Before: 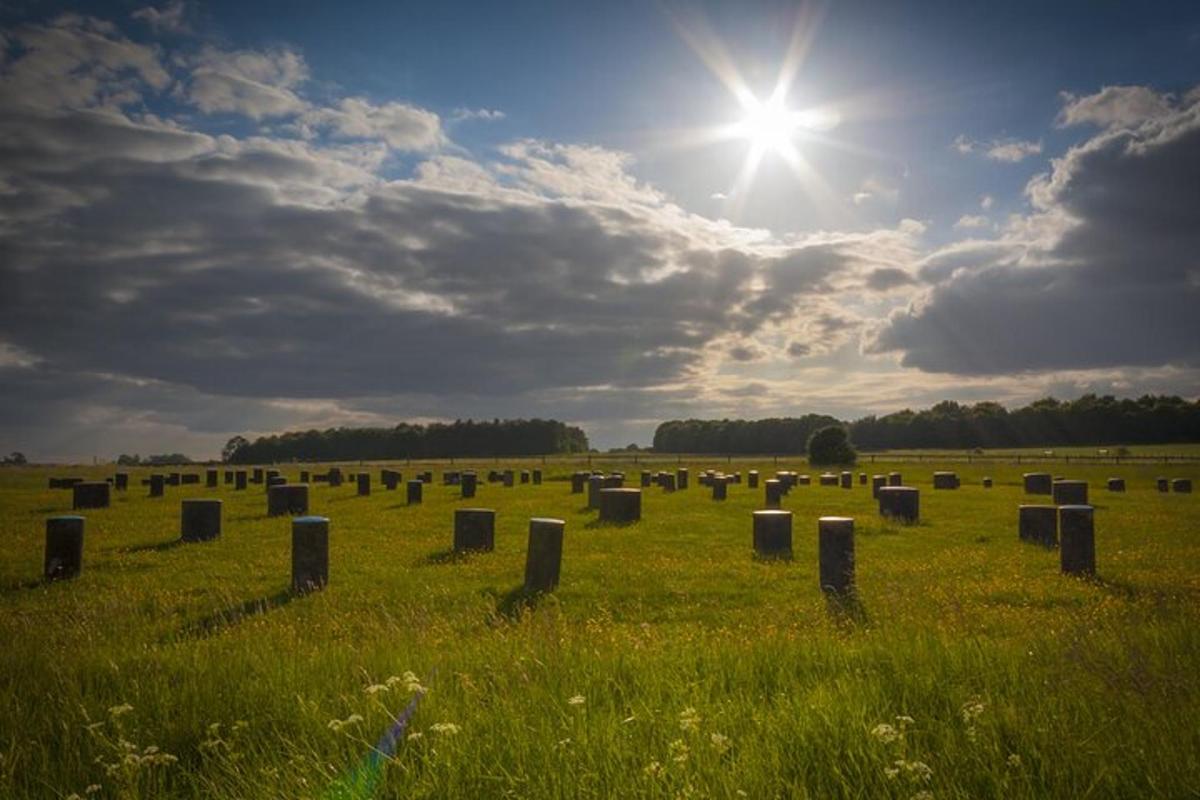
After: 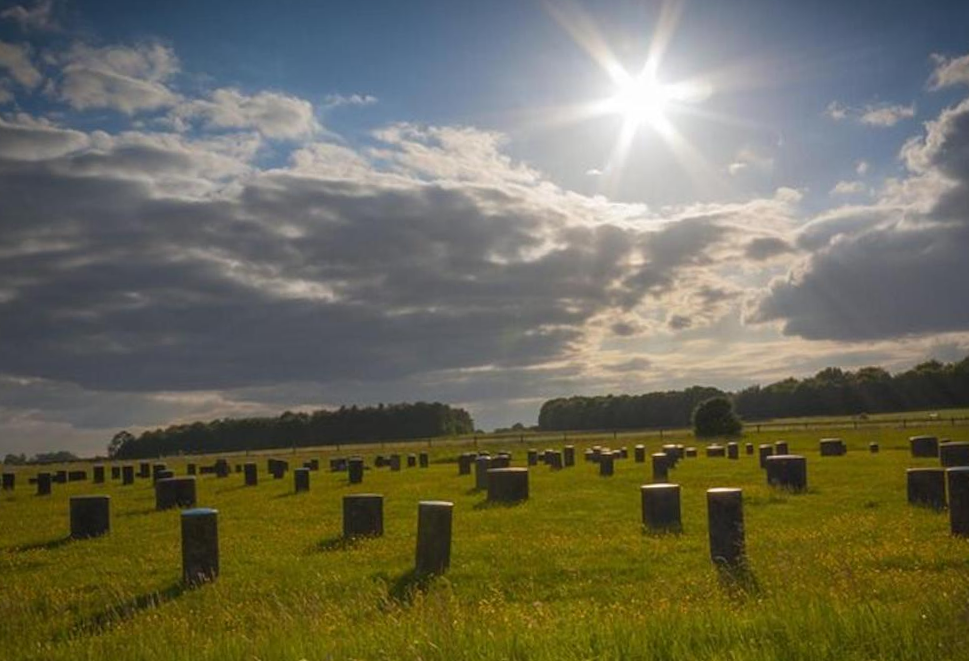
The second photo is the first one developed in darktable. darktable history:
rotate and perspective: rotation -2.29°, automatic cropping off
crop and rotate: left 10.77%, top 5.1%, right 10.41%, bottom 16.76%
